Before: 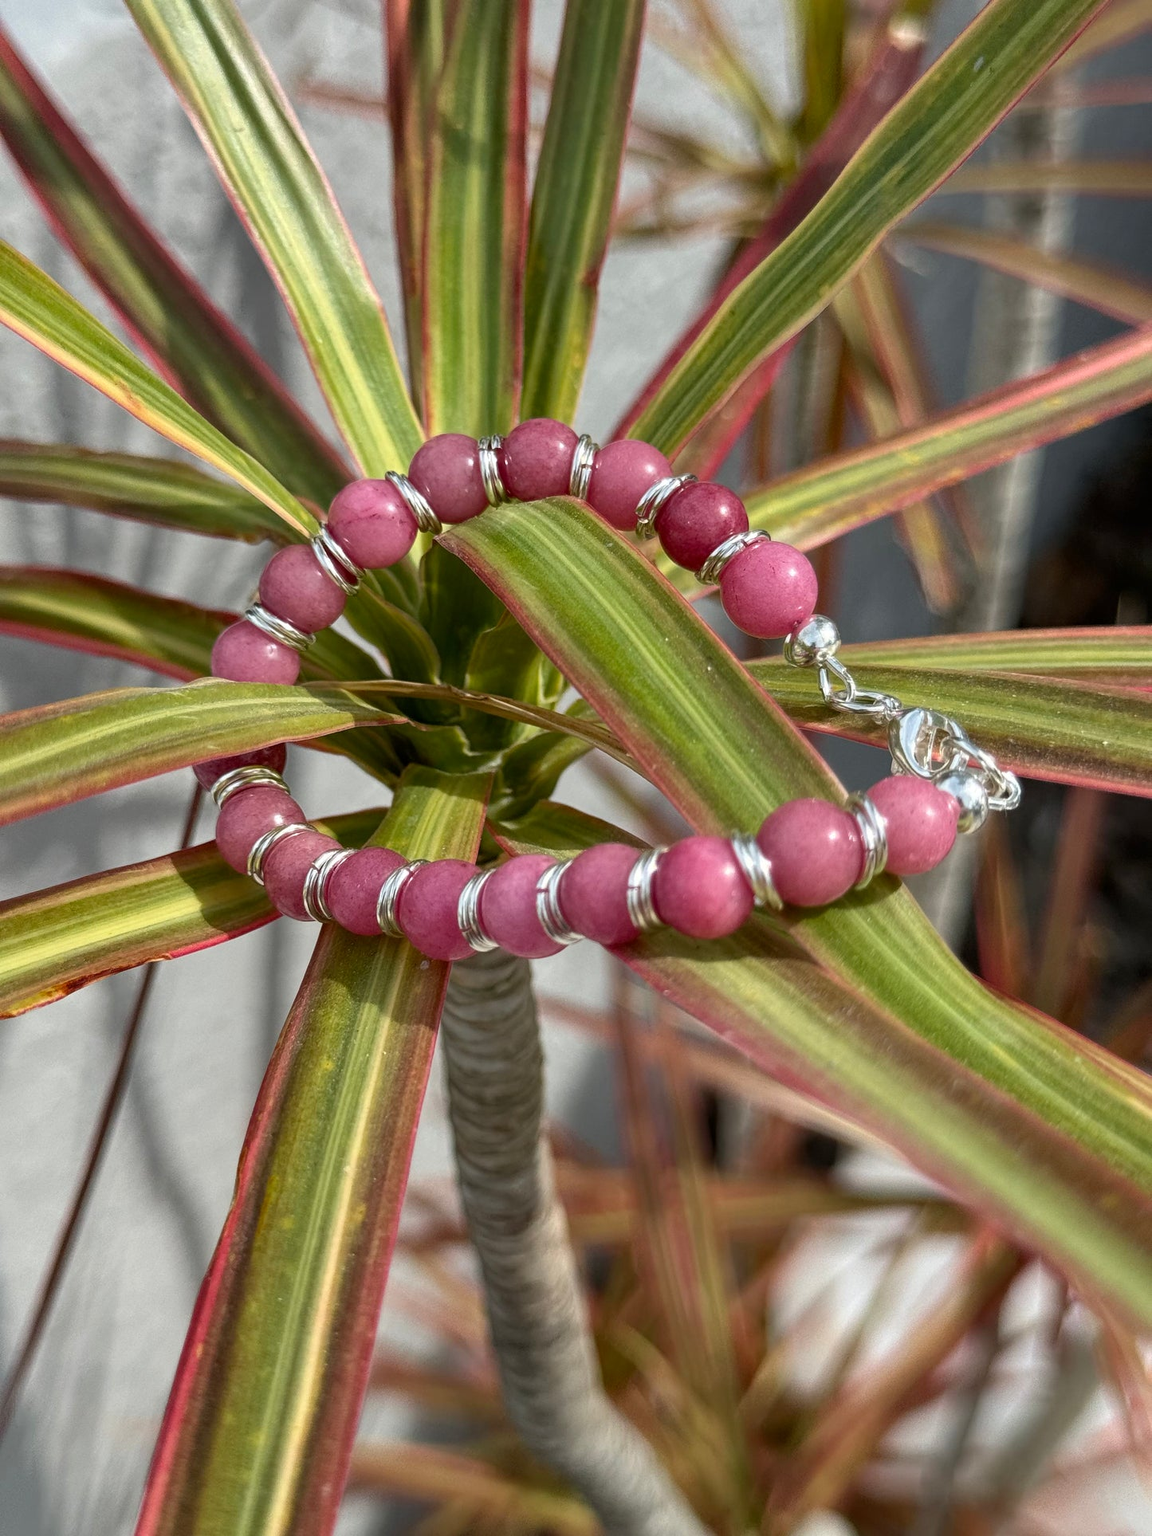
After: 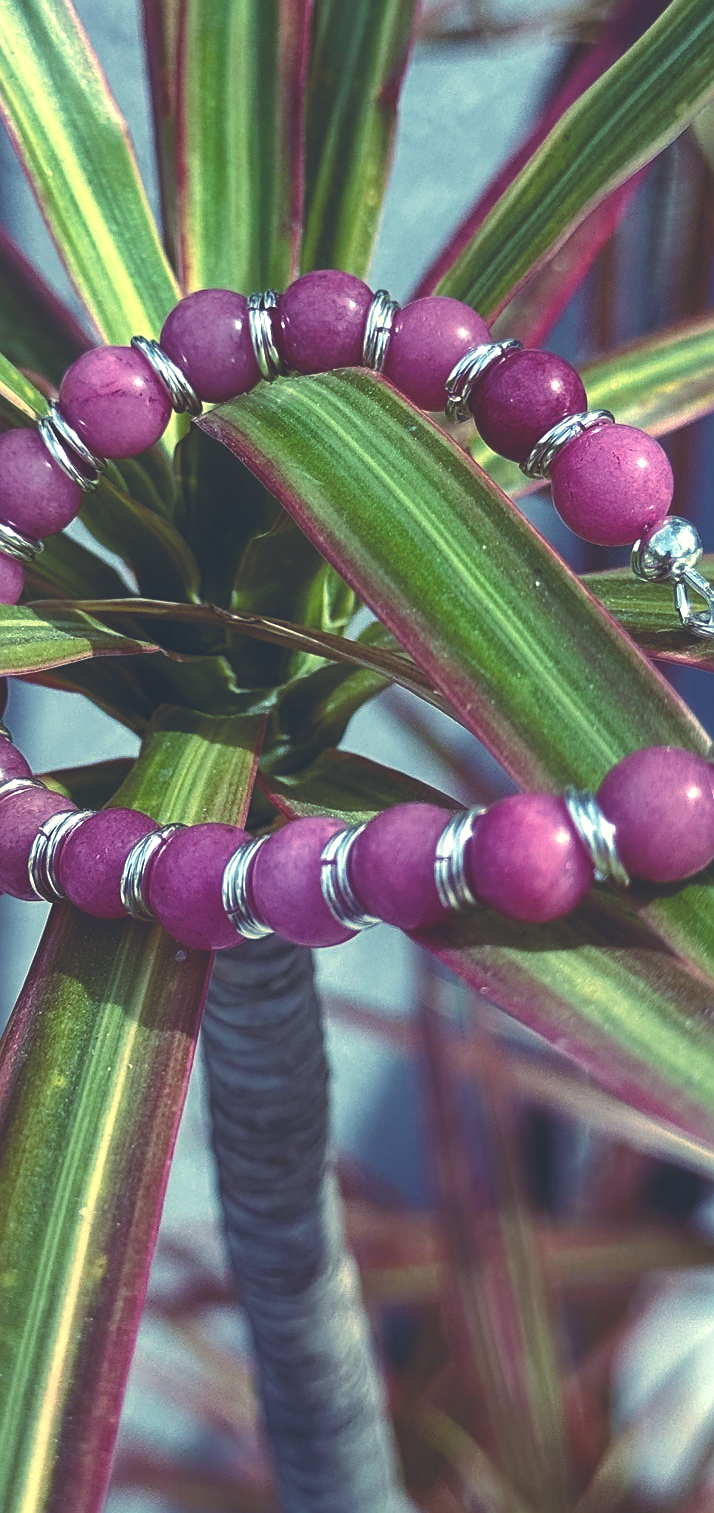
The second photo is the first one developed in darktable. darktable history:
rgb curve: curves: ch0 [(0, 0.186) (0.314, 0.284) (0.576, 0.466) (0.805, 0.691) (0.936, 0.886)]; ch1 [(0, 0.186) (0.314, 0.284) (0.581, 0.534) (0.771, 0.746) (0.936, 0.958)]; ch2 [(0, 0.216) (0.275, 0.39) (1, 1)], mode RGB, independent channels, compensate middle gray true, preserve colors none
color correction: highlights a* 5.38, highlights b* 5.3, shadows a* -4.26, shadows b* -5.11
sharpen: on, module defaults
crop and rotate: angle 0.02°, left 24.353%, top 13.219%, right 26.156%, bottom 8.224%
color balance rgb: linear chroma grading › shadows 32%, linear chroma grading › global chroma -2%, linear chroma grading › mid-tones 4%, perceptual saturation grading › global saturation -2%, perceptual saturation grading › highlights -8%, perceptual saturation grading › mid-tones 8%, perceptual saturation grading › shadows 4%, perceptual brilliance grading › highlights 8%, perceptual brilliance grading › mid-tones 4%, perceptual brilliance grading › shadows 2%, global vibrance 16%, saturation formula JzAzBz (2021)
